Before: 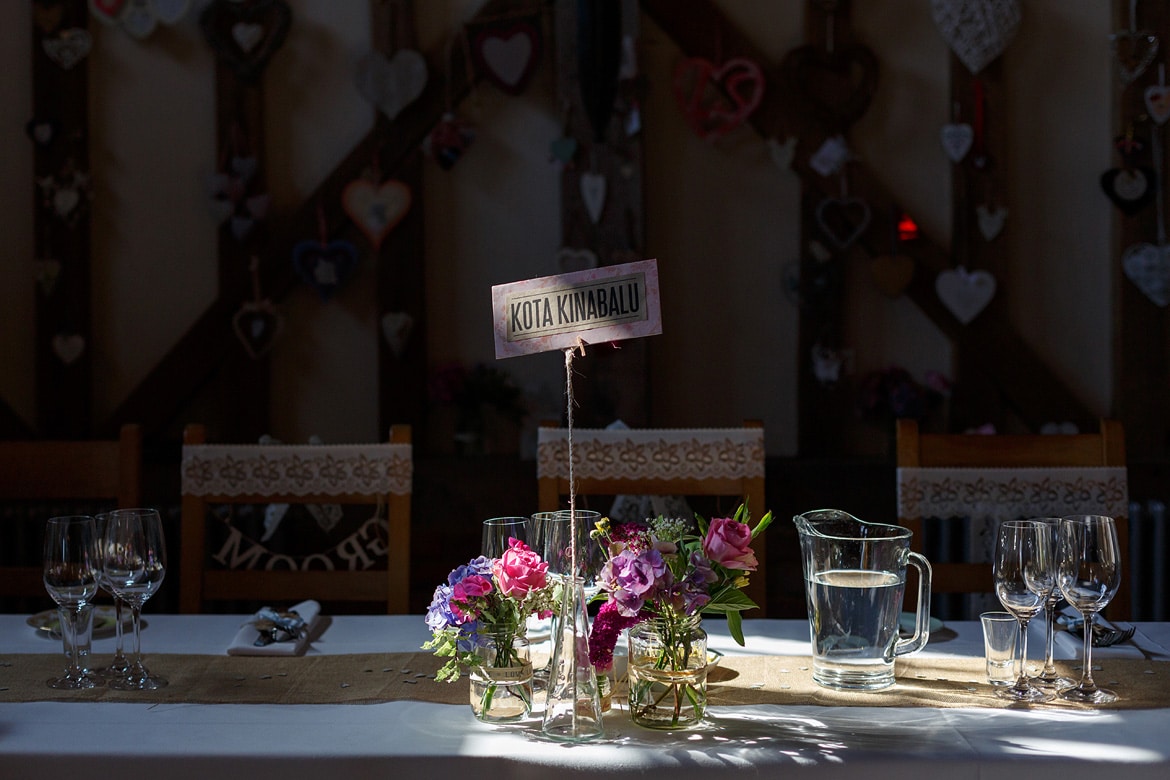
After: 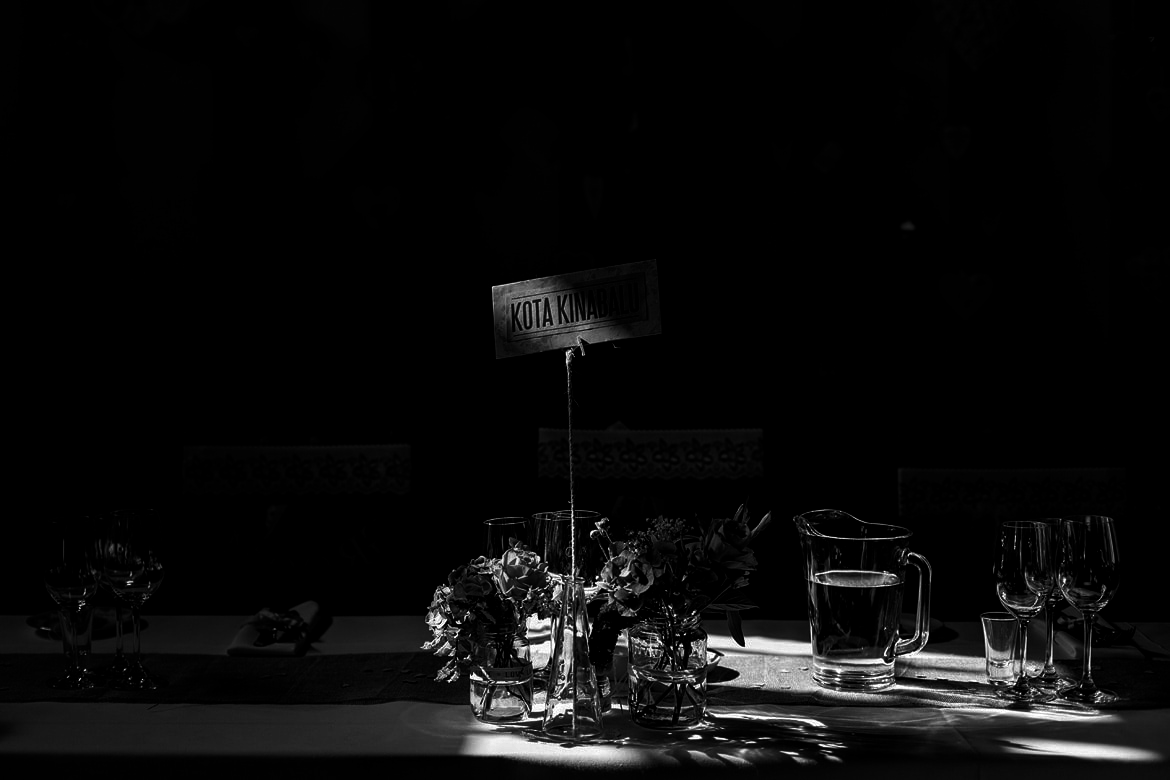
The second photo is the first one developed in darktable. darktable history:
white balance: red 0.983, blue 1.036
local contrast: highlights 100%, shadows 100%, detail 120%, midtone range 0.2
contrast brightness saturation: contrast 0.02, brightness -1, saturation -1
monochrome: on, module defaults
